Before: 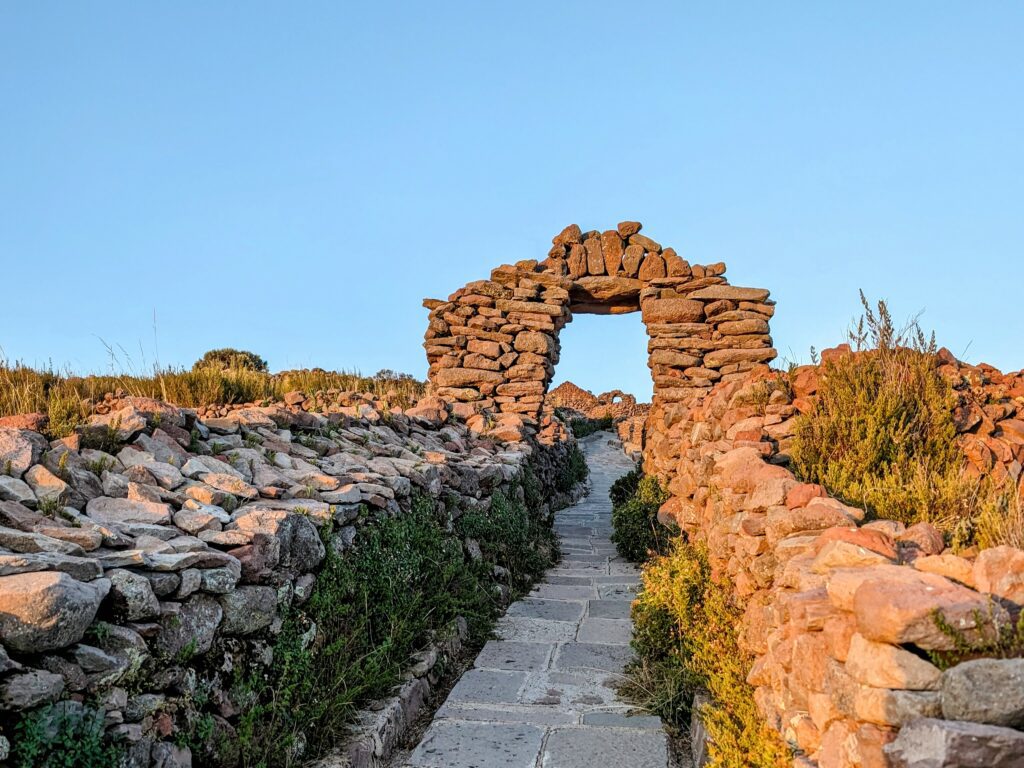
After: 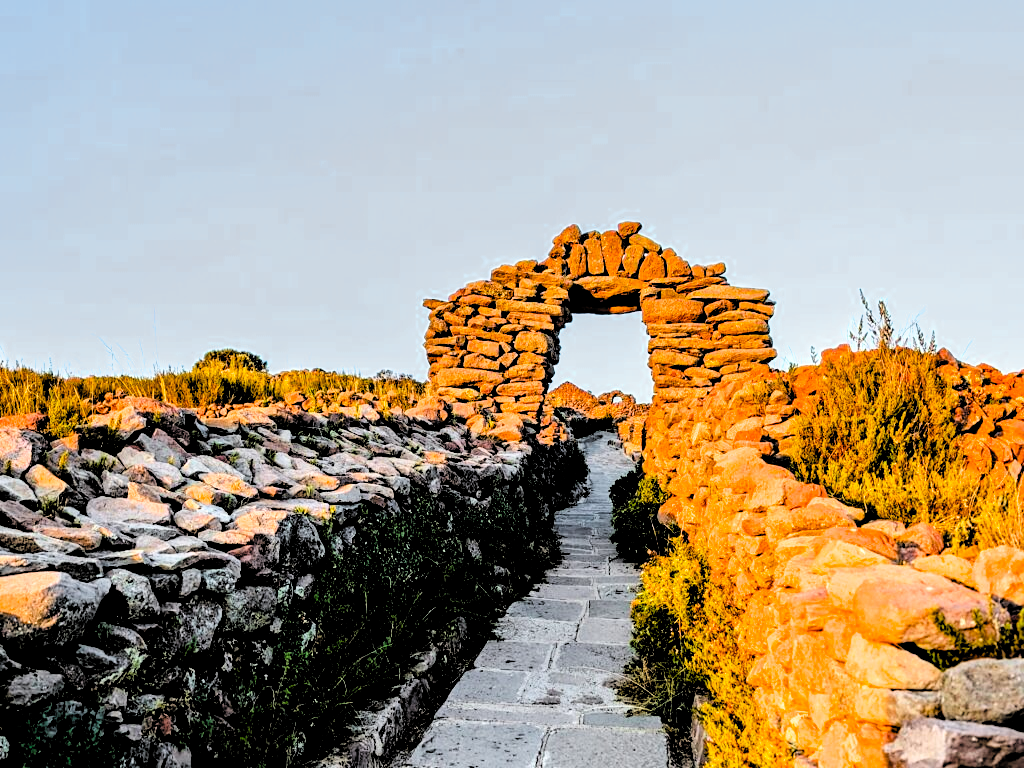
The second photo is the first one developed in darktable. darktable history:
filmic rgb: middle gray luminance 13.55%, black relative exposure -1.97 EV, white relative exposure 3.1 EV, threshold 6 EV, target black luminance 0%, hardness 1.79, latitude 59.23%, contrast 1.728, highlights saturation mix 5%, shadows ↔ highlights balance -37.52%, add noise in highlights 0, color science v3 (2019), use custom middle-gray values true, iterations of high-quality reconstruction 0, contrast in highlights soft, enable highlight reconstruction true
exposure: black level correction 0.009, exposure 0.119 EV, compensate highlight preservation false
color zones: curves: ch1 [(0.25, 0.61) (0.75, 0.248)]
color balance rgb: perceptual saturation grading › global saturation 25%, global vibrance 20%
